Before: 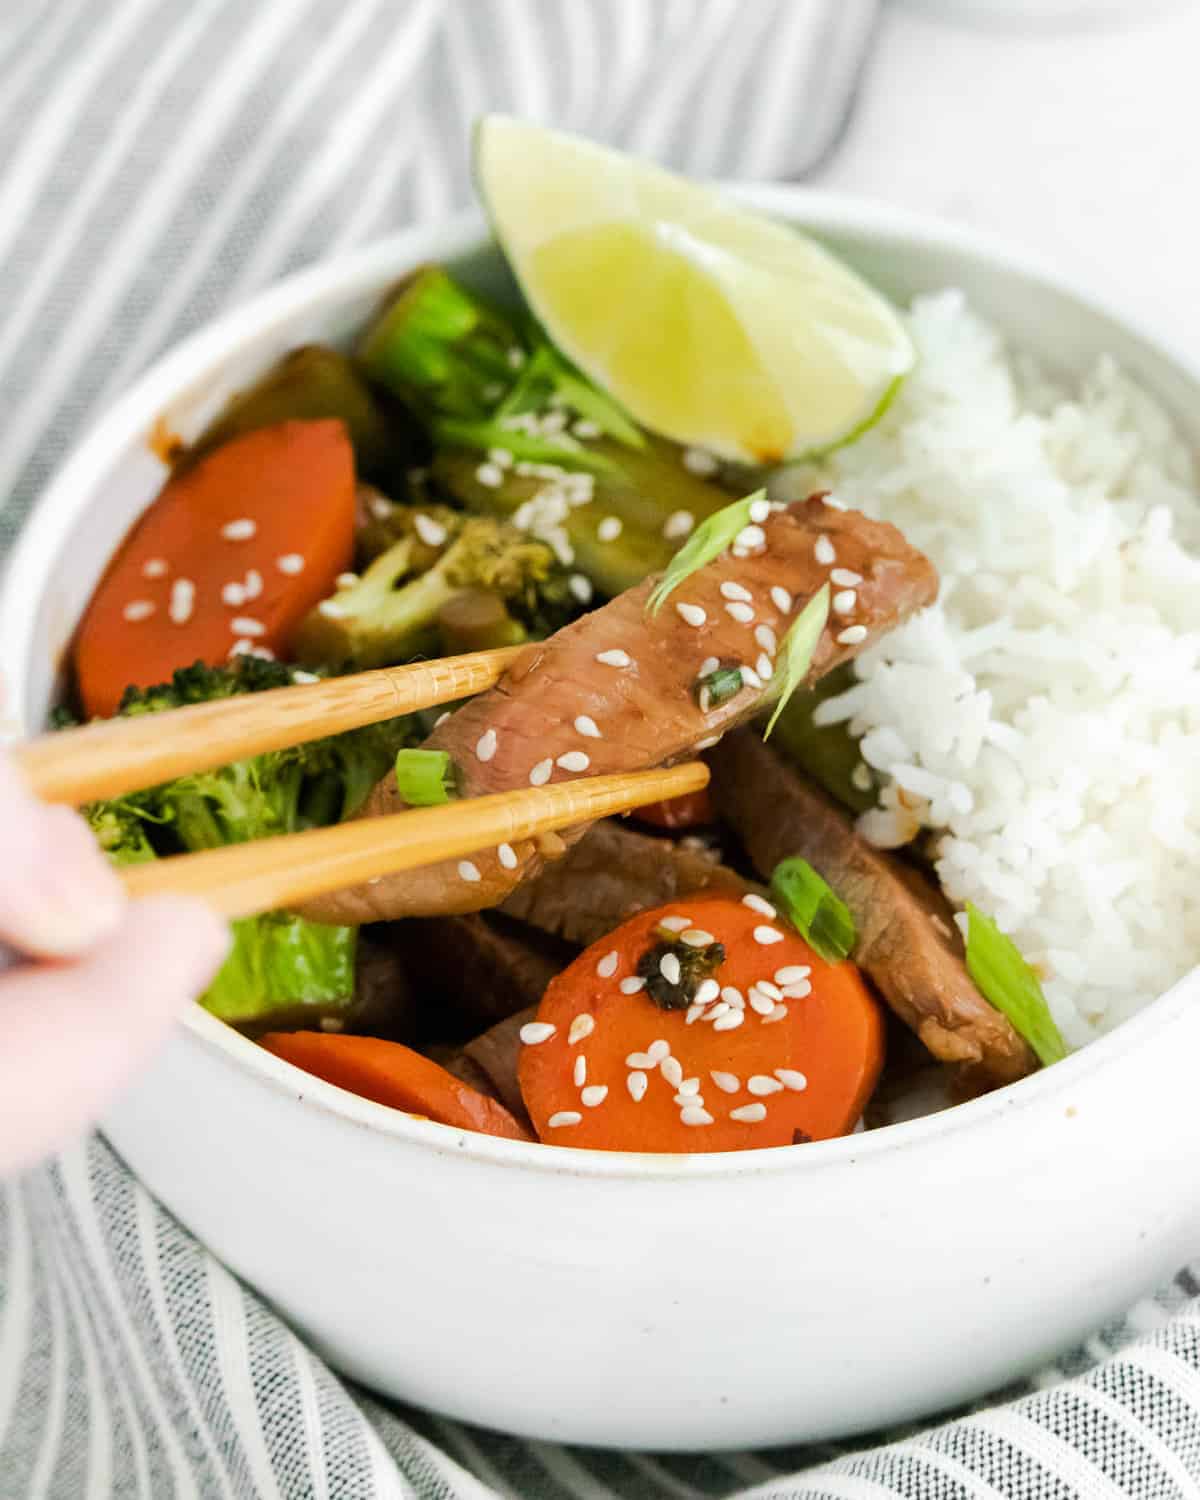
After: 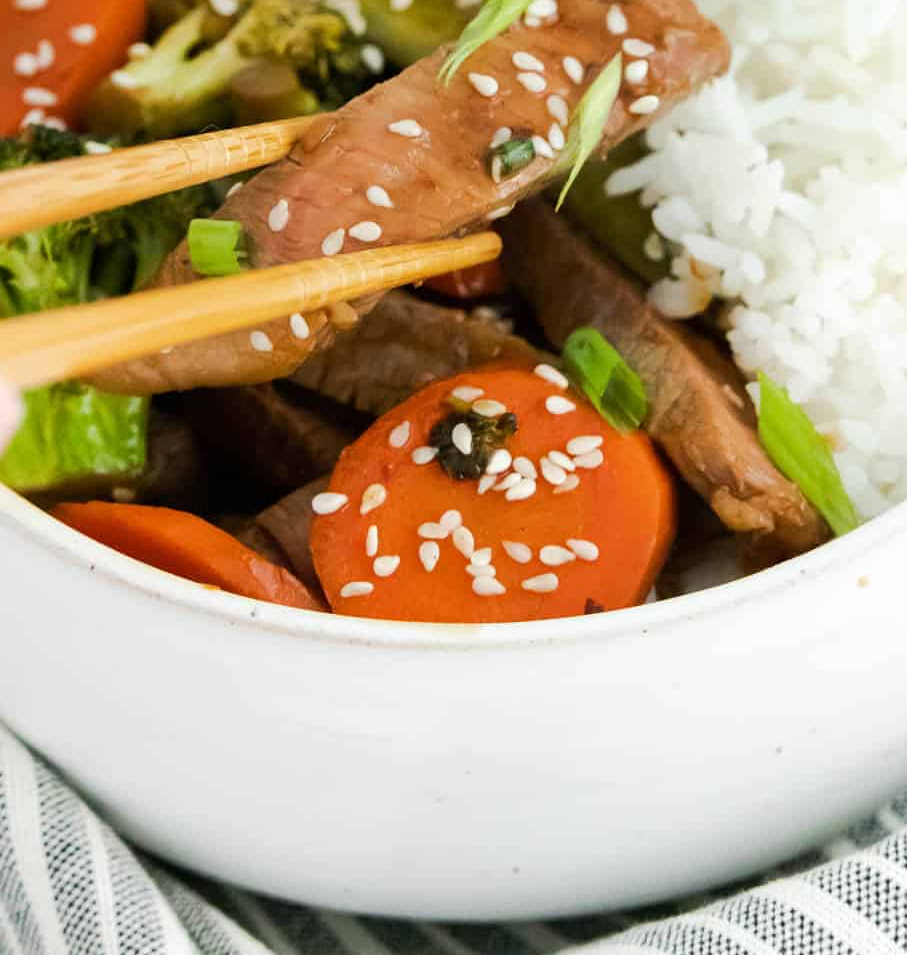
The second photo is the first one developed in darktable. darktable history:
crop and rotate: left 17.334%, top 35.342%, right 7.002%, bottom 0.98%
